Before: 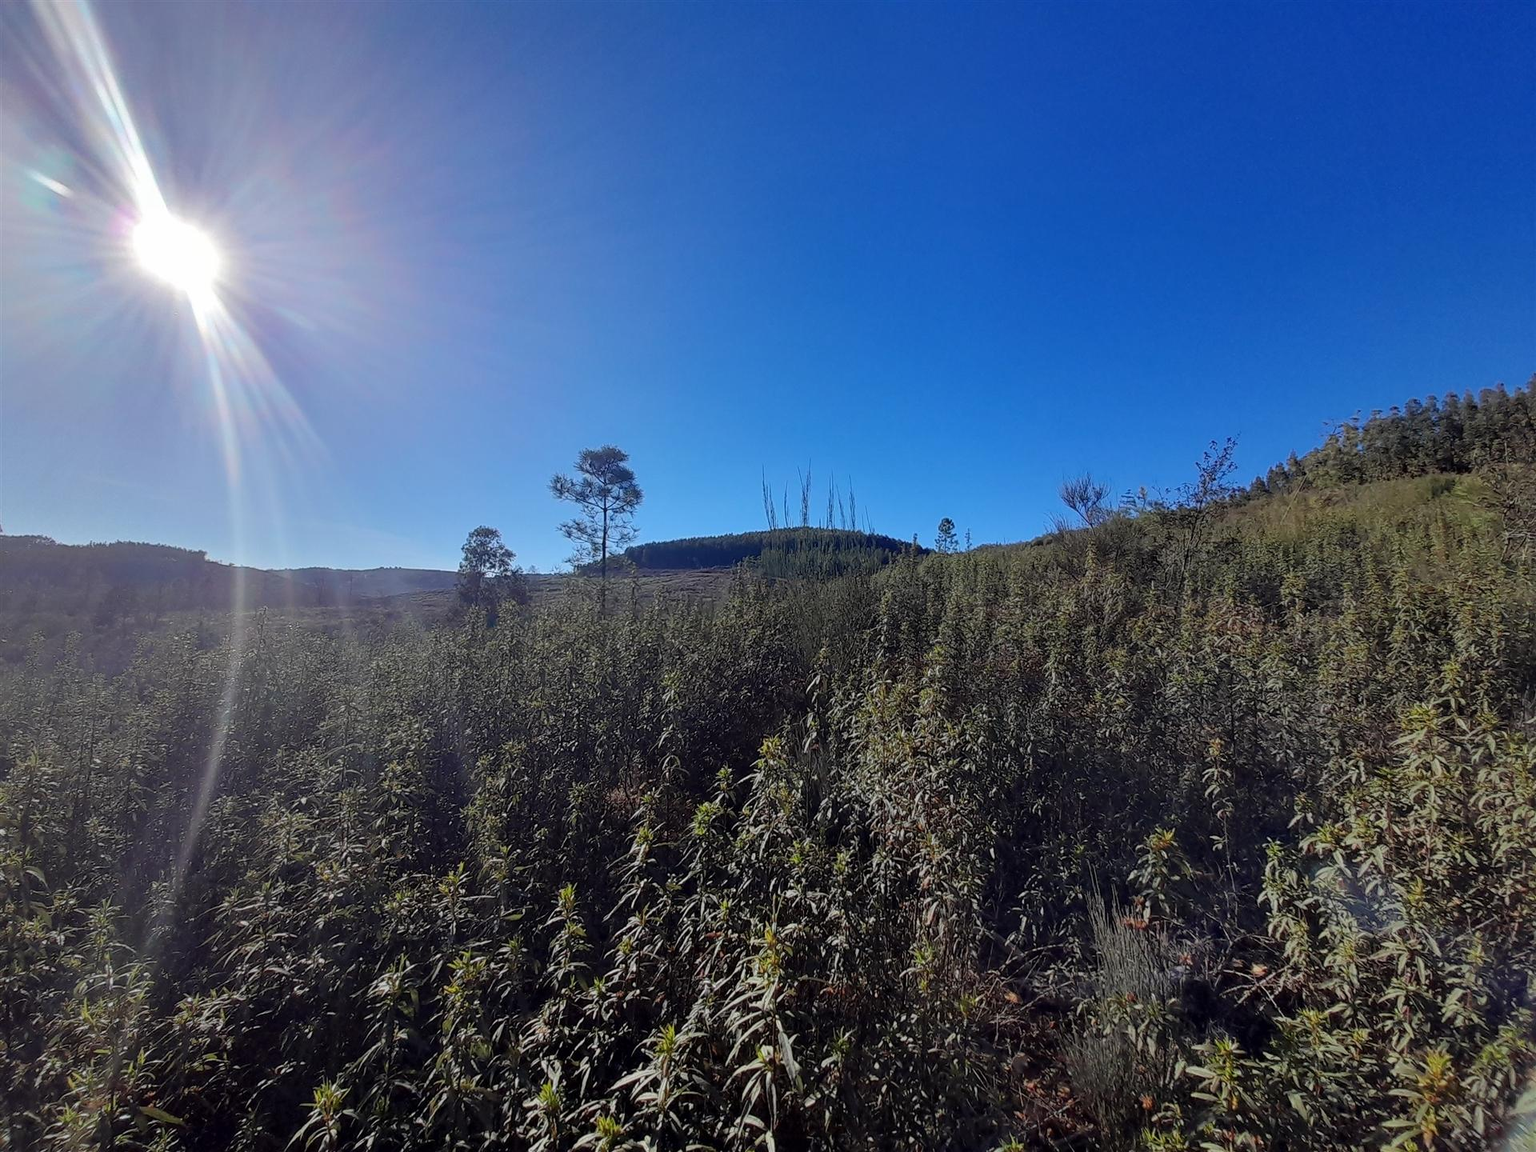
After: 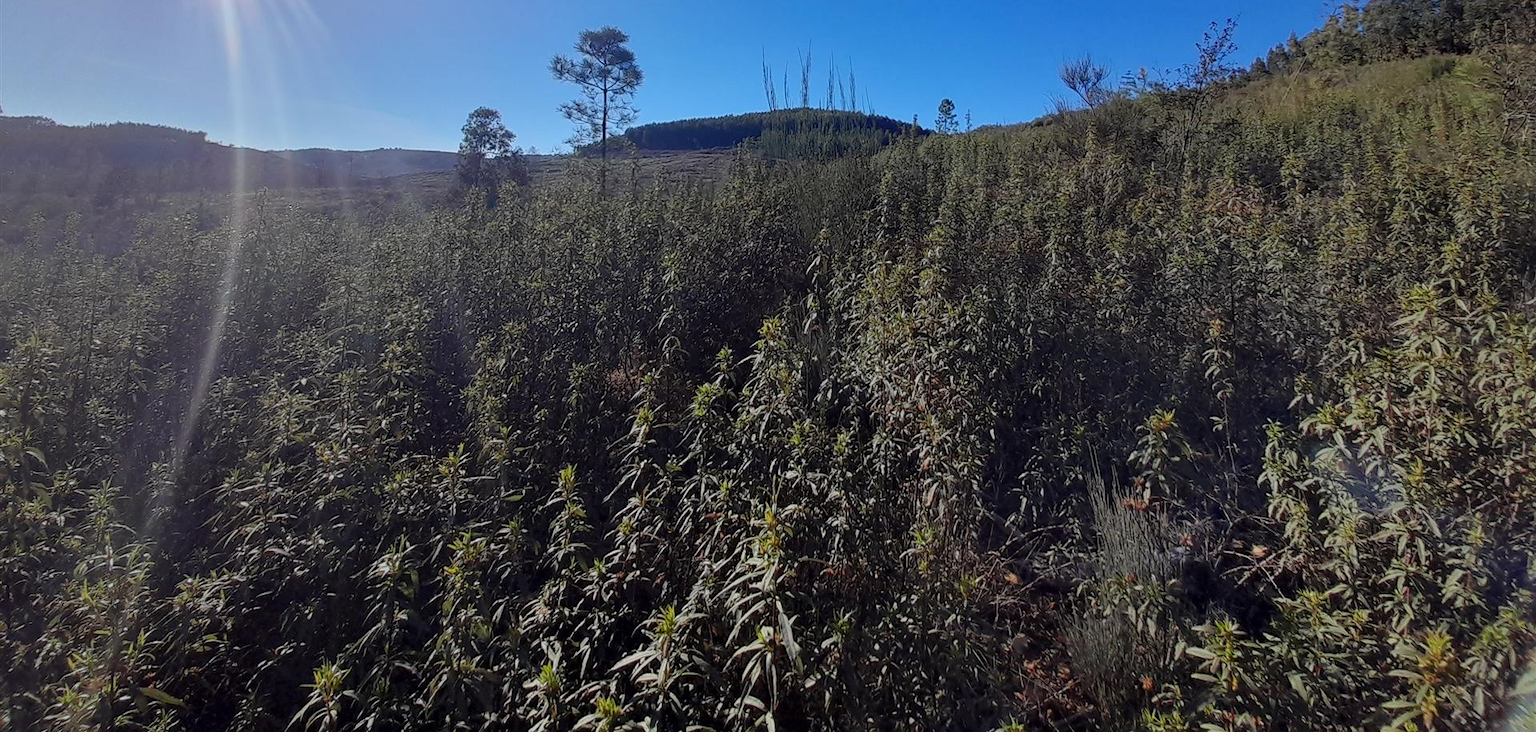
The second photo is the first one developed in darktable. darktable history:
fill light: on, module defaults
crop and rotate: top 36.435%
